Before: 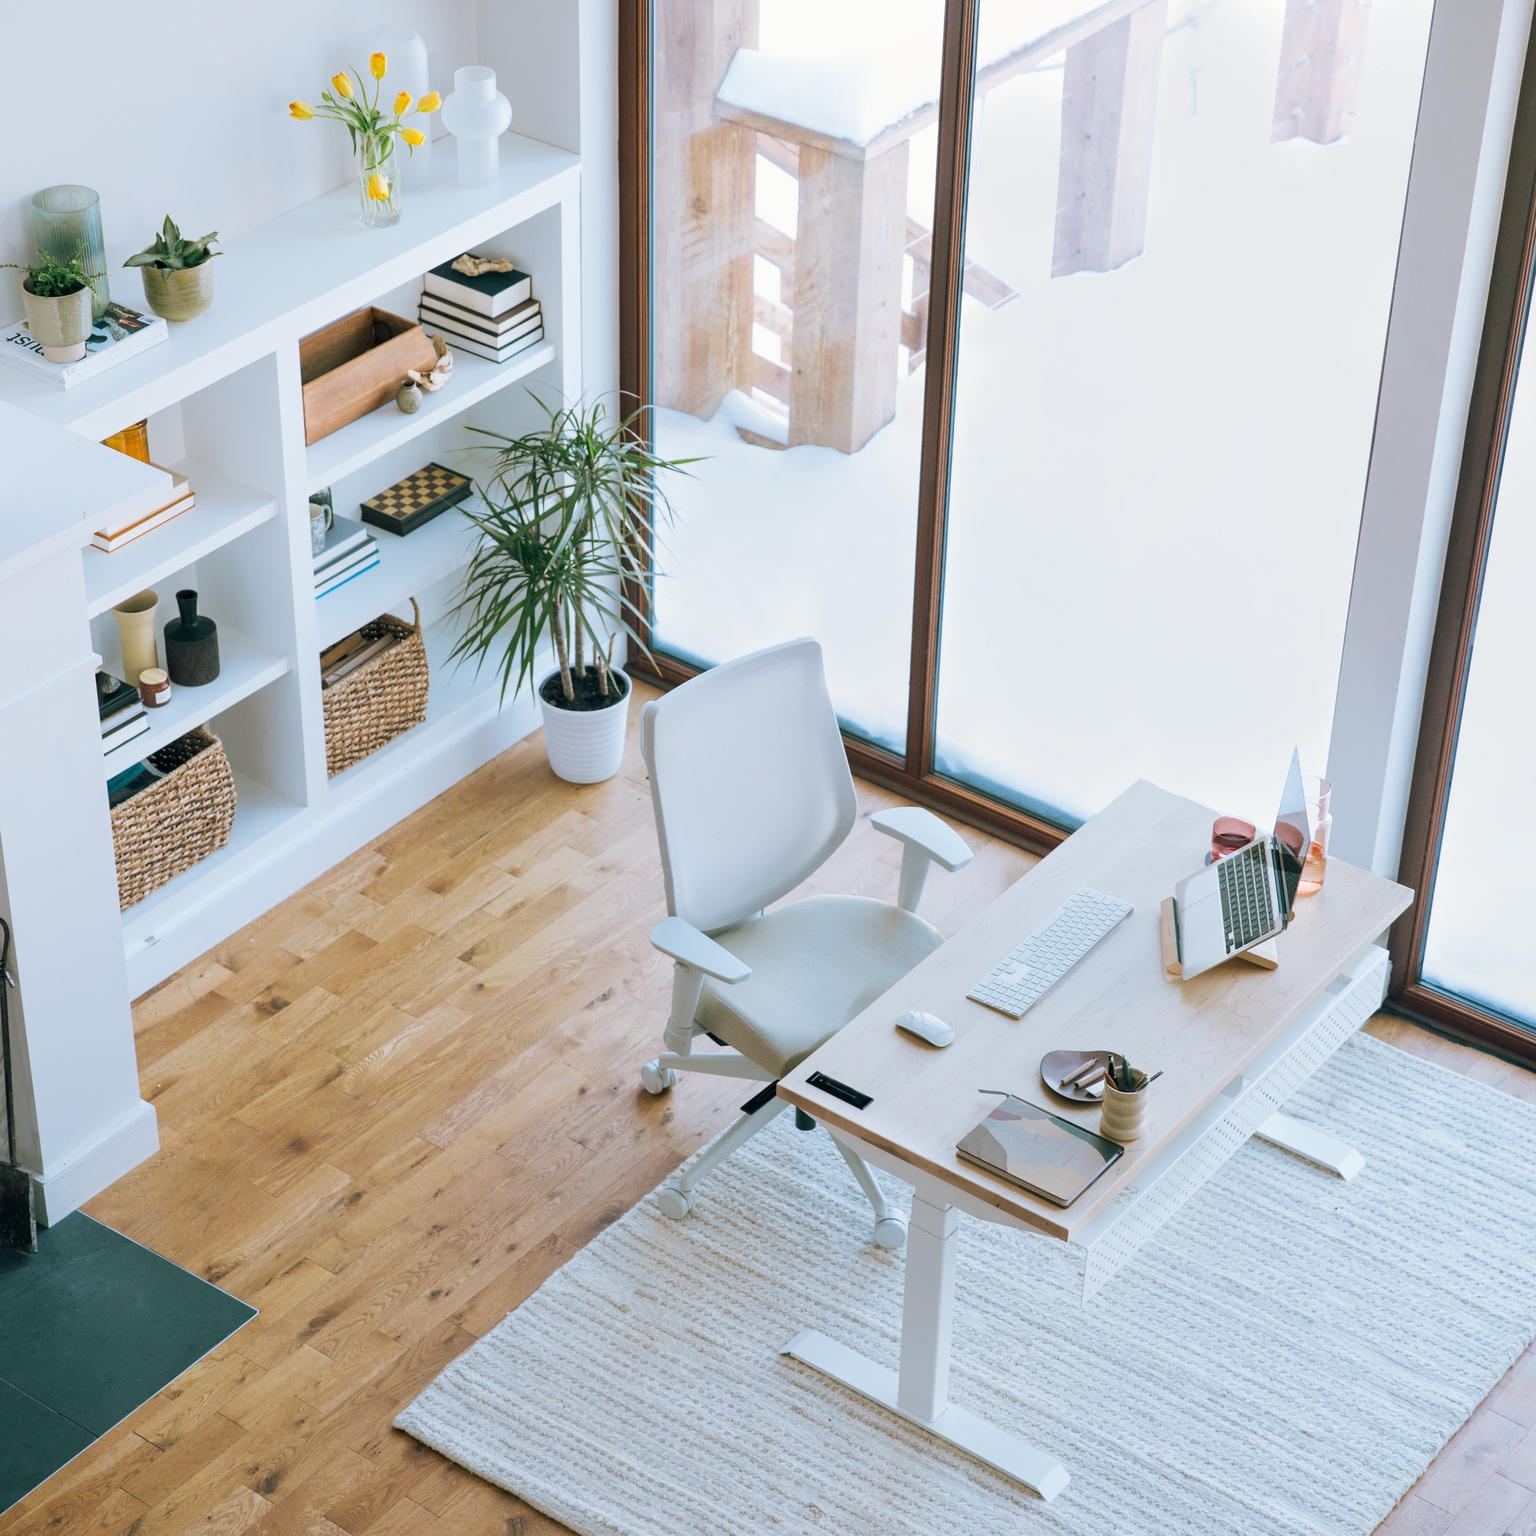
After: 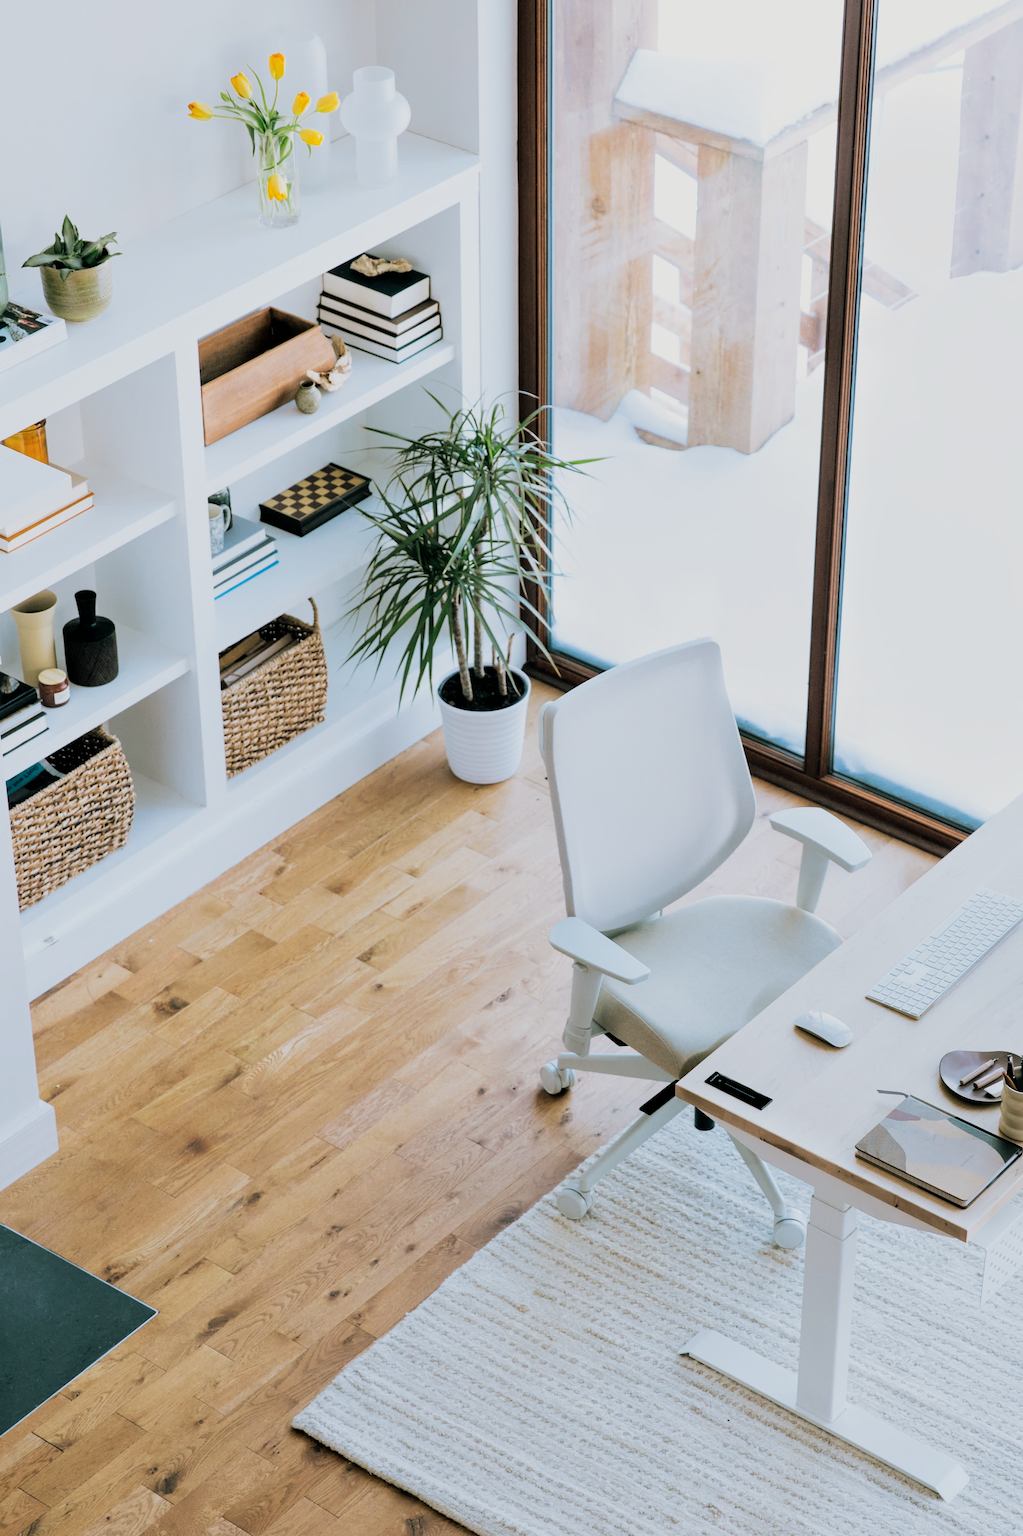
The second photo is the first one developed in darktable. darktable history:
crop and rotate: left 6.617%, right 26.717%
tone curve: curves: ch0 [(0, 0) (0.003, 0.003) (0.011, 0.011) (0.025, 0.025) (0.044, 0.045) (0.069, 0.07) (0.1, 0.1) (0.136, 0.137) (0.177, 0.179) (0.224, 0.226) (0.277, 0.279) (0.335, 0.338) (0.399, 0.402) (0.468, 0.472) (0.543, 0.547) (0.623, 0.628) (0.709, 0.715) (0.801, 0.807) (0.898, 0.902) (1, 1)], preserve colors none
filmic rgb: black relative exposure -5 EV, hardness 2.88, contrast 1.3, highlights saturation mix -30%
